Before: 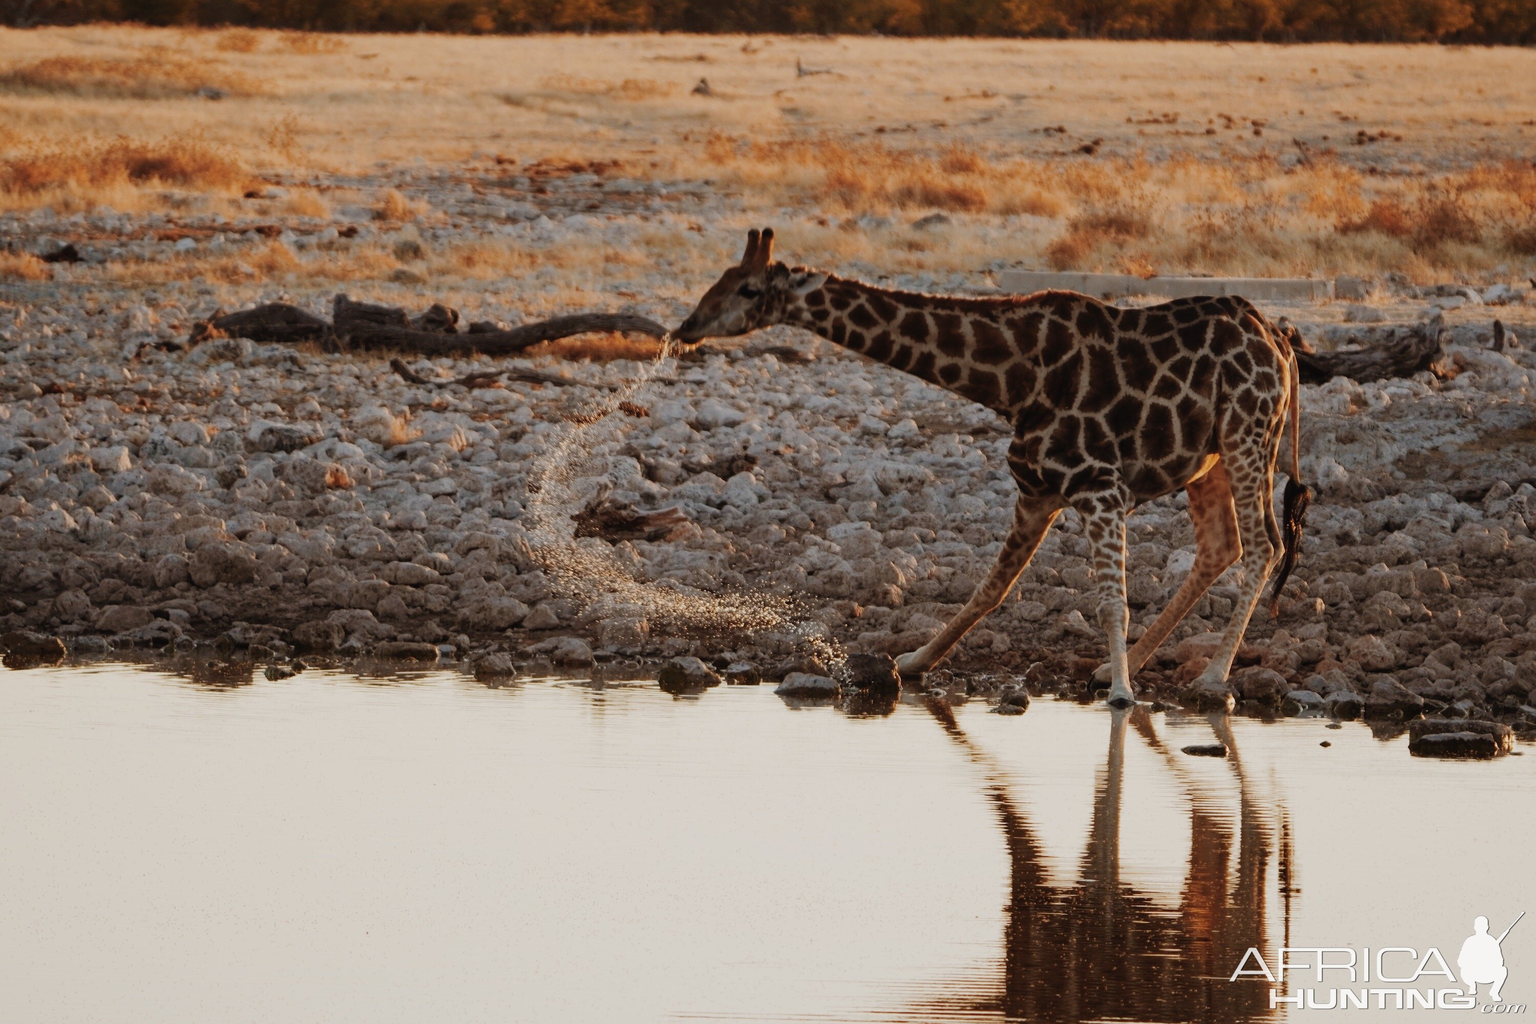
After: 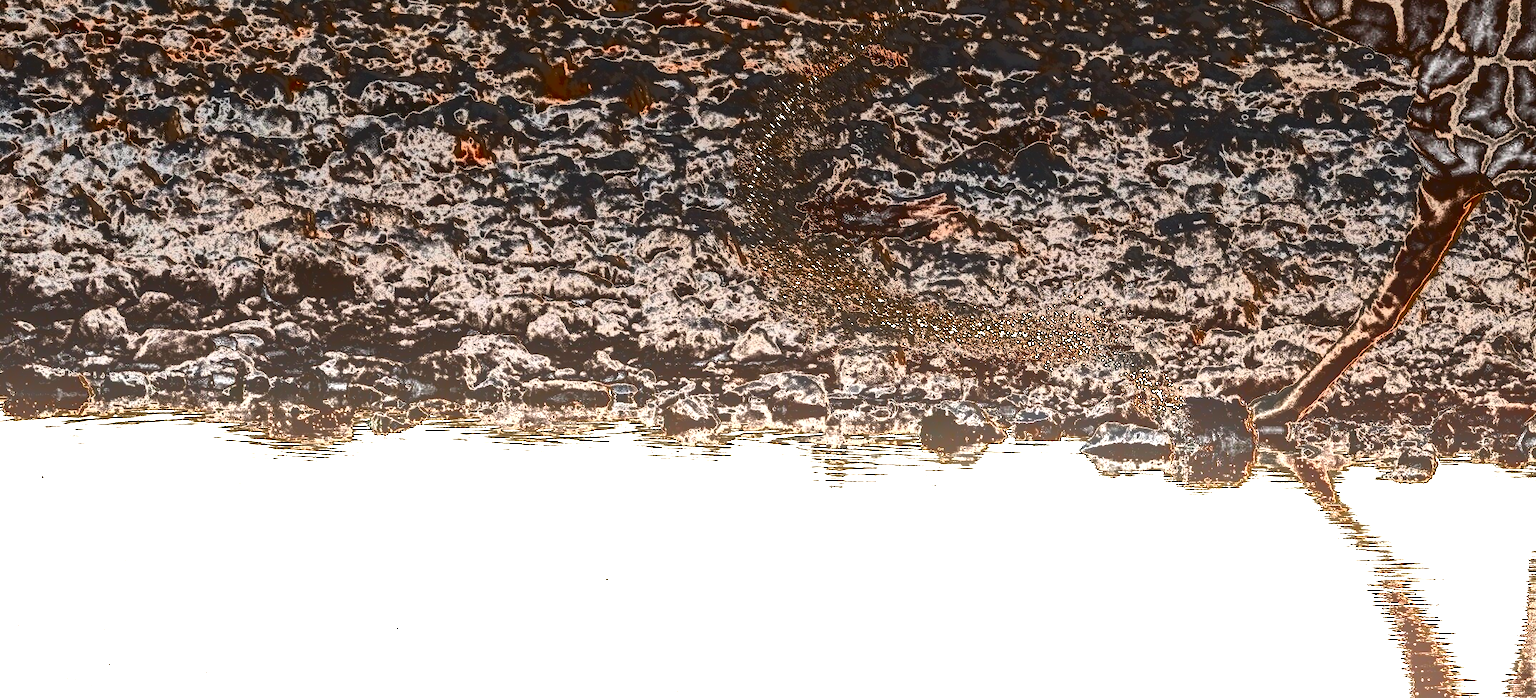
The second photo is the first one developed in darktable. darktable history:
tone equalizer: edges refinement/feathering 500, mask exposure compensation -1.57 EV, preserve details no
crop: top 36.14%, right 28.353%, bottom 14.969%
exposure: black level correction 0.001, exposure 0.958 EV, compensate exposure bias true, compensate highlight preservation false
local contrast: on, module defaults
tone curve: curves: ch0 [(0, 0) (0.003, 0.99) (0.011, 0.983) (0.025, 0.934) (0.044, 0.719) (0.069, 0.382) (0.1, 0.204) (0.136, 0.093) (0.177, 0.094) (0.224, 0.093) (0.277, 0.098) (0.335, 0.214) (0.399, 0.616) (0.468, 0.827) (0.543, 0.464) (0.623, 0.145) (0.709, 0.127) (0.801, 0.187) (0.898, 0.203) (1, 1)], color space Lab, independent channels, preserve colors none
